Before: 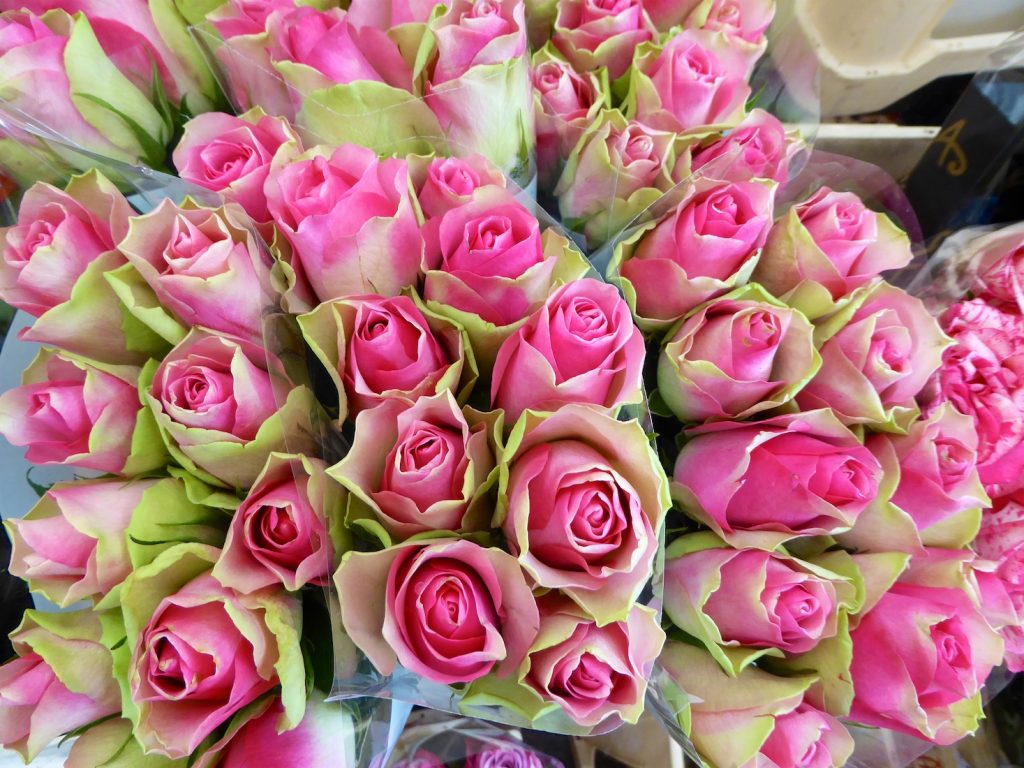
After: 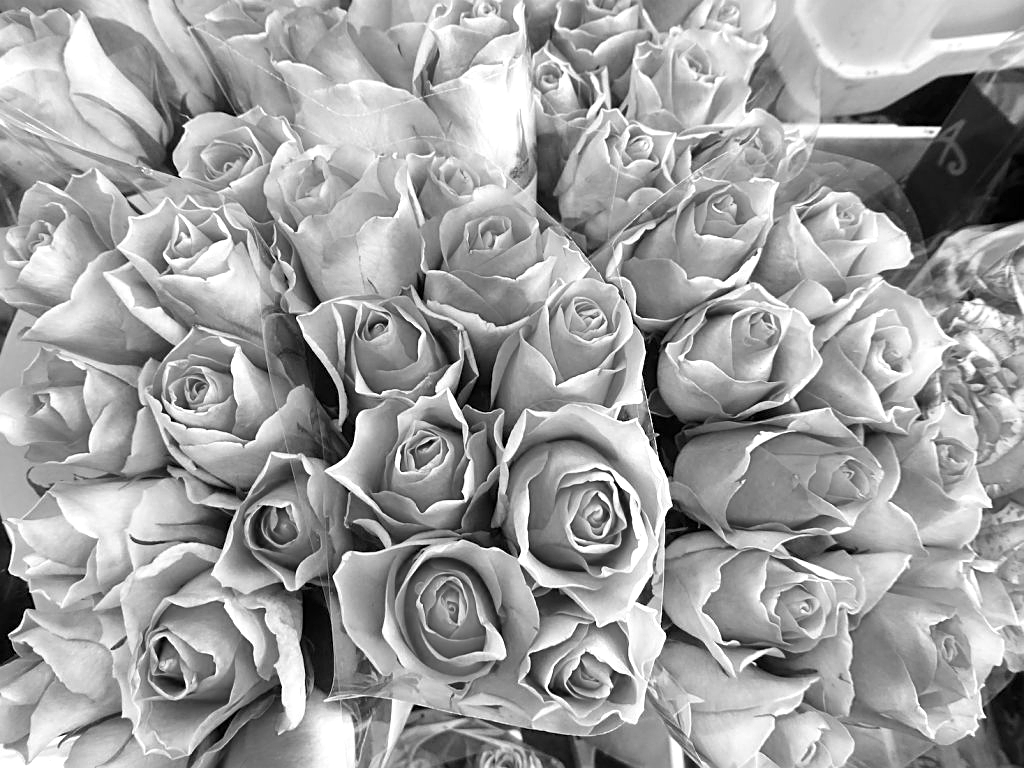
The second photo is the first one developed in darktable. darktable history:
white balance: red 0.982, blue 1.018
sharpen: on, module defaults
exposure: exposure 0.515 EV, compensate highlight preservation false
monochrome: on, module defaults
